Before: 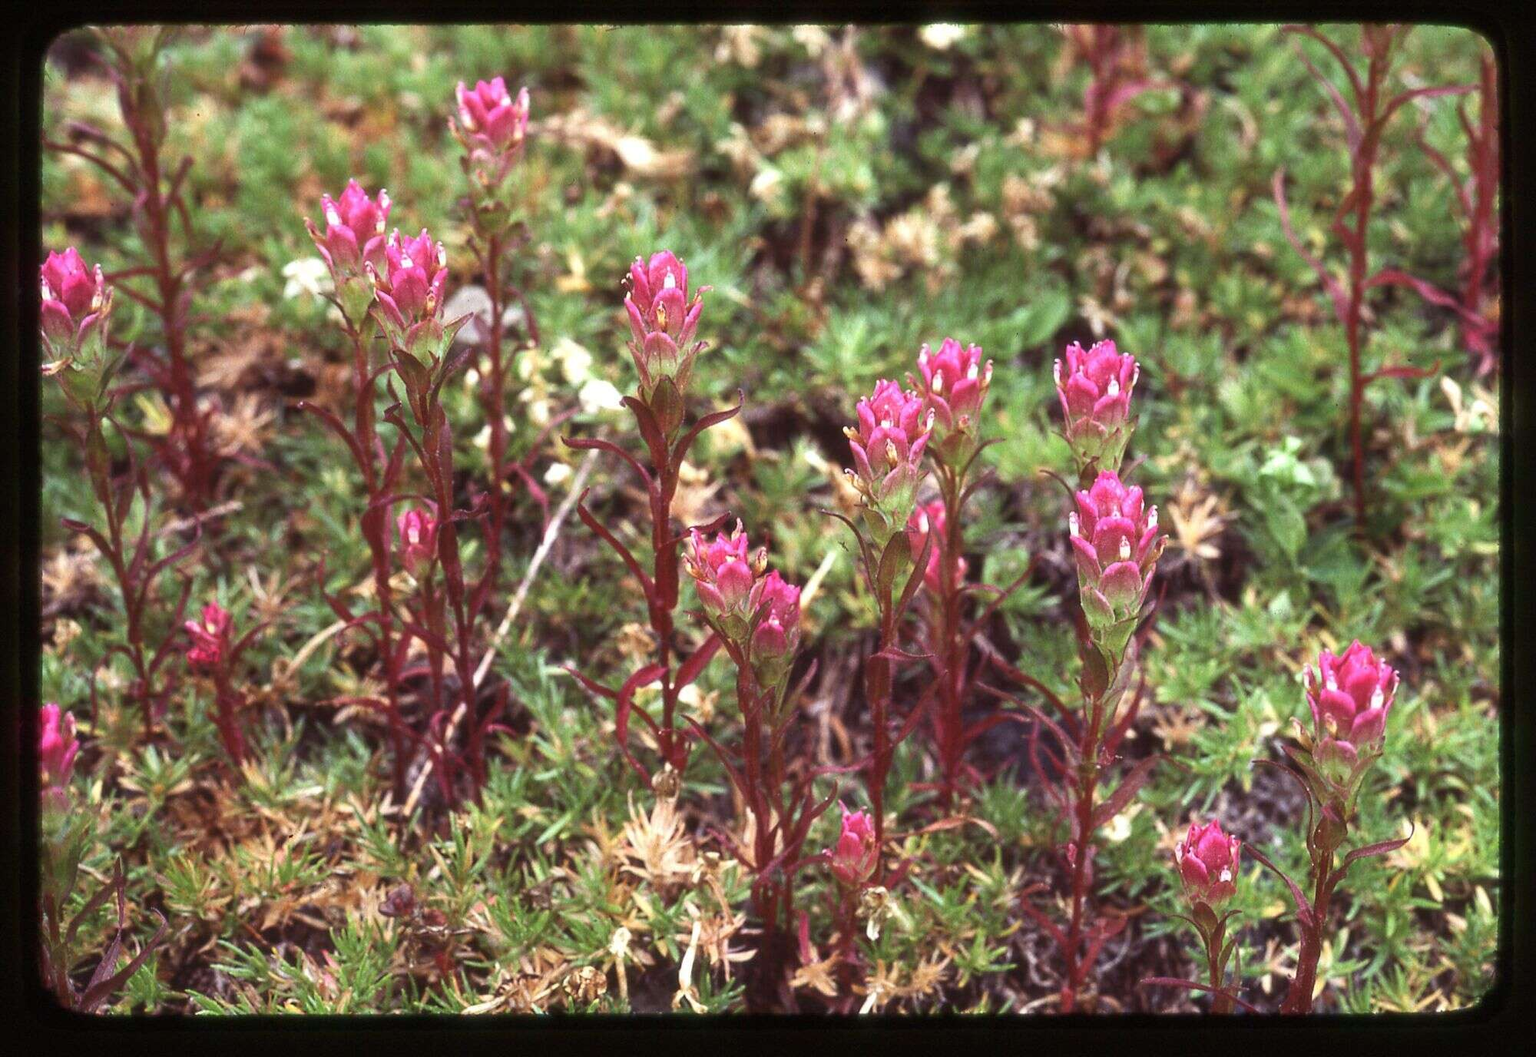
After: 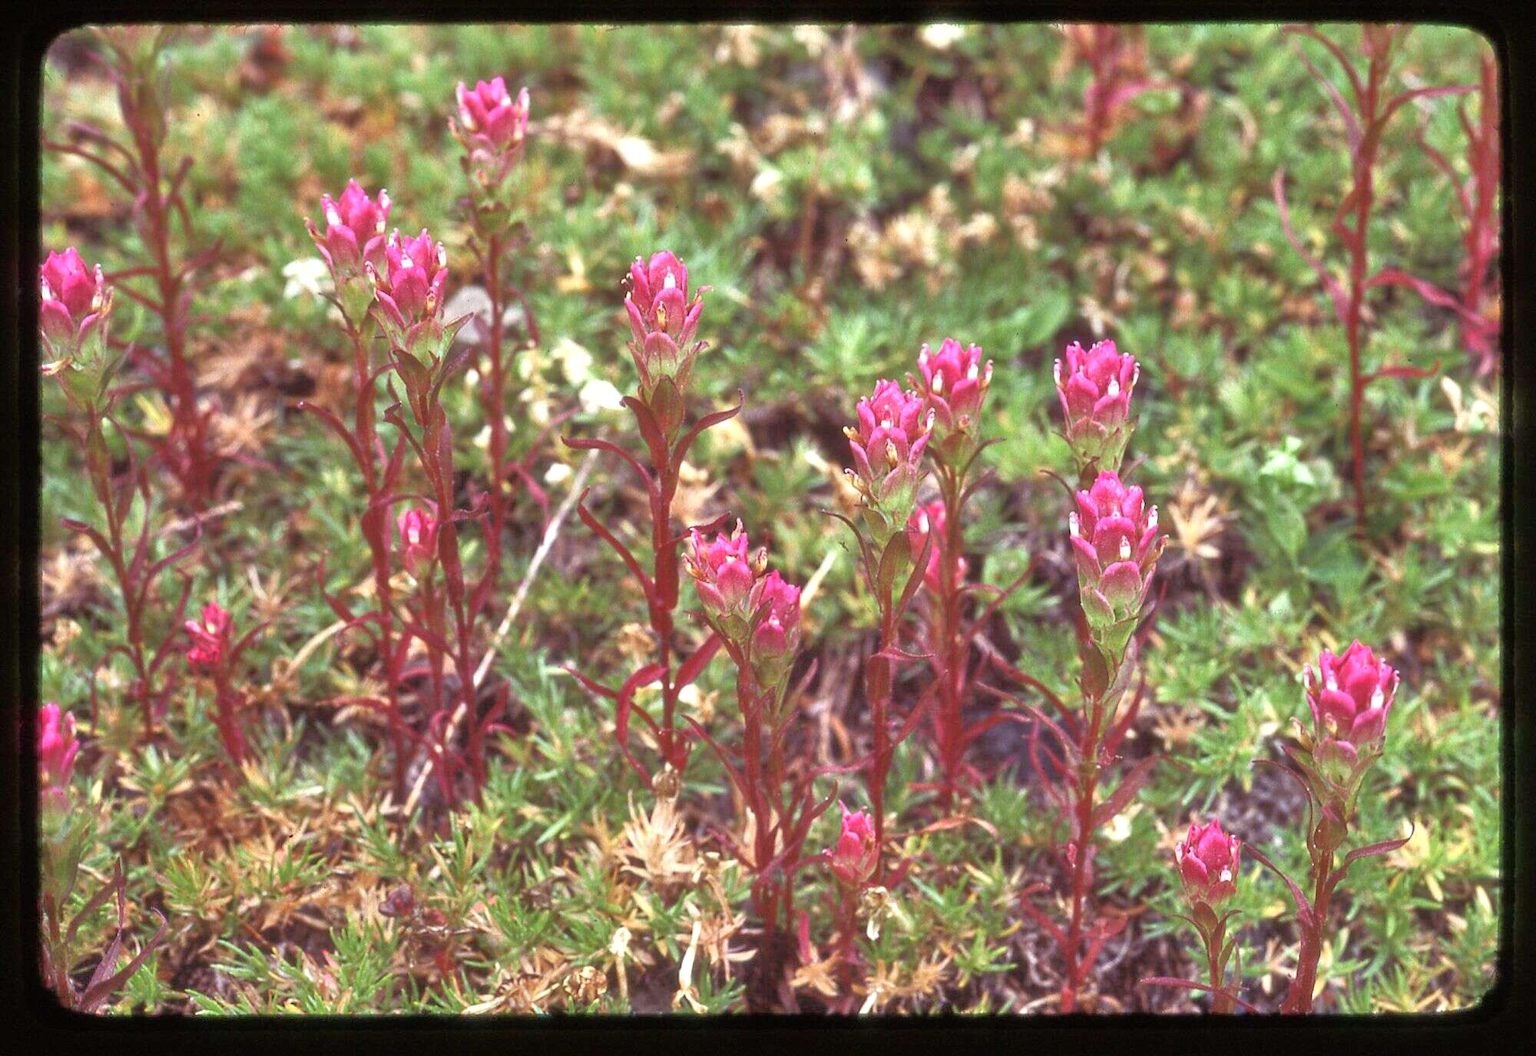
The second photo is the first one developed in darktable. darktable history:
tone equalizer: -7 EV 0.151 EV, -6 EV 0.563 EV, -5 EV 1.14 EV, -4 EV 1.32 EV, -3 EV 1.12 EV, -2 EV 0.6 EV, -1 EV 0.148 EV
